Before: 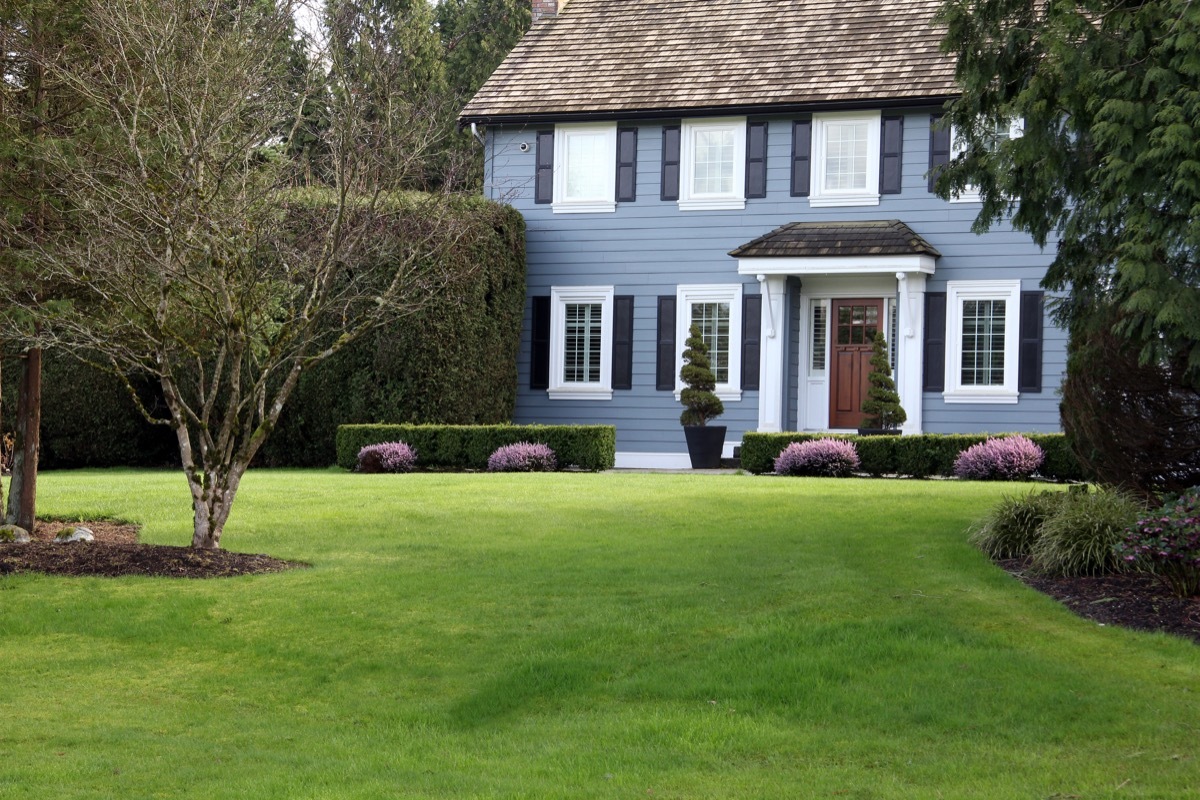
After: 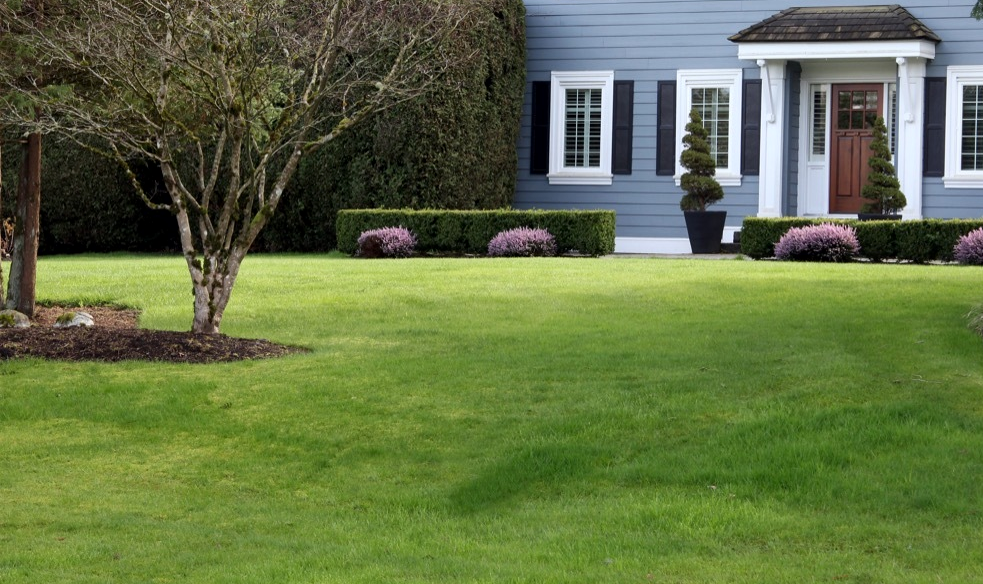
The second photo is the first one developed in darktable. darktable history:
local contrast: mode bilateral grid, contrast 20, coarseness 51, detail 119%, midtone range 0.2
crop: top 26.952%, right 18.024%
